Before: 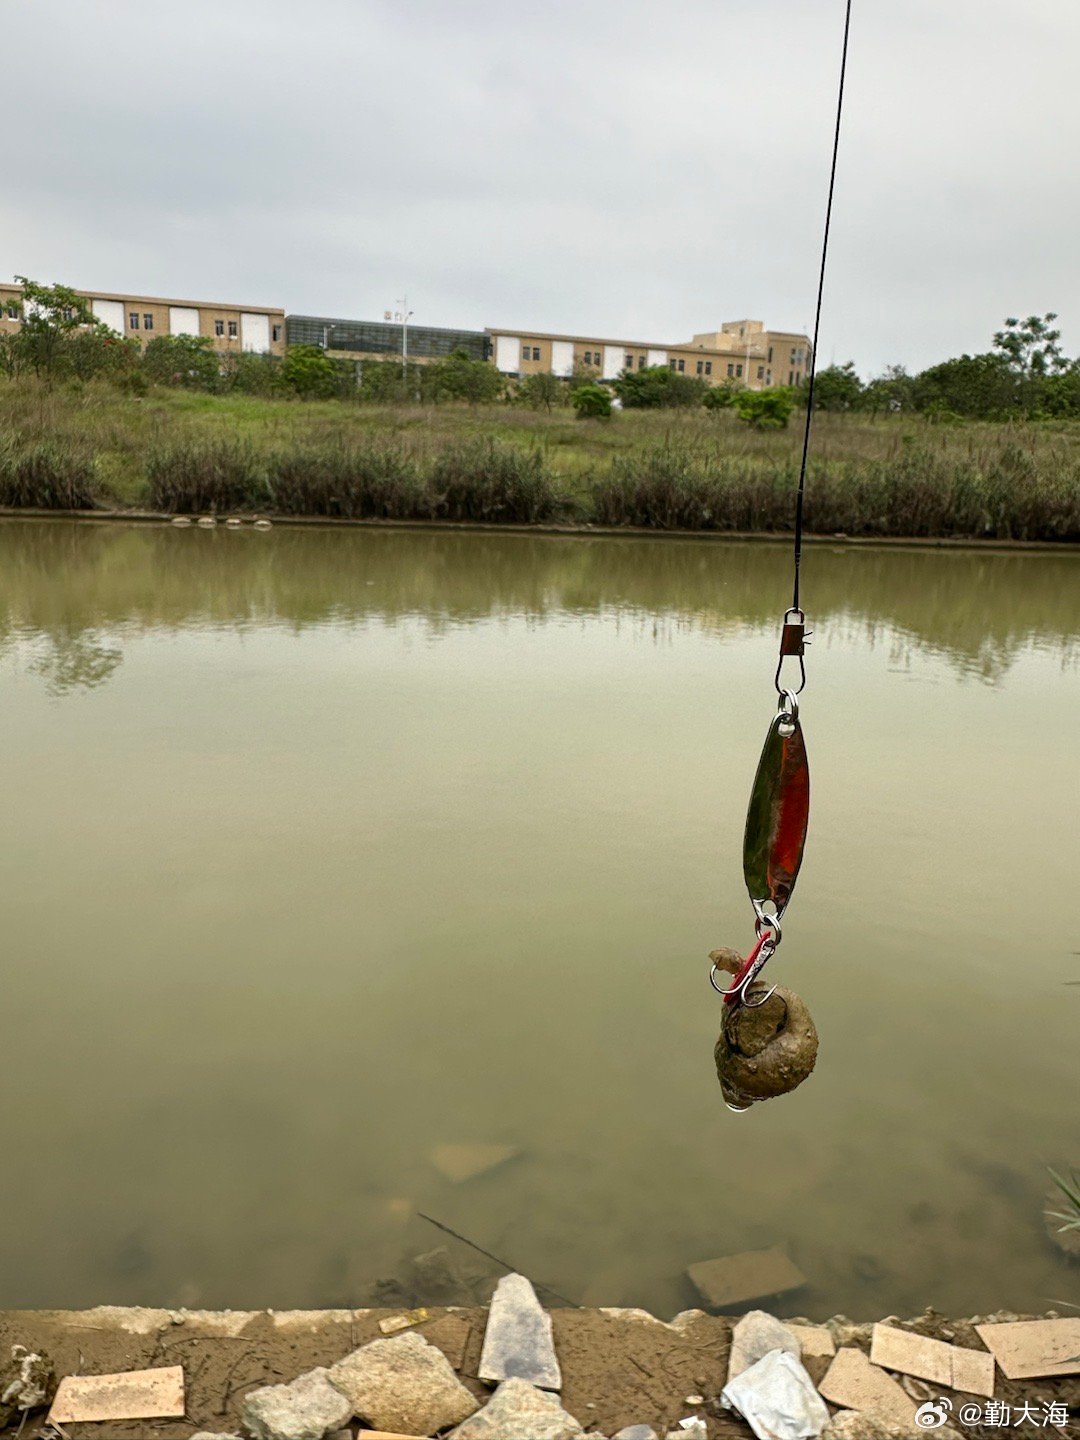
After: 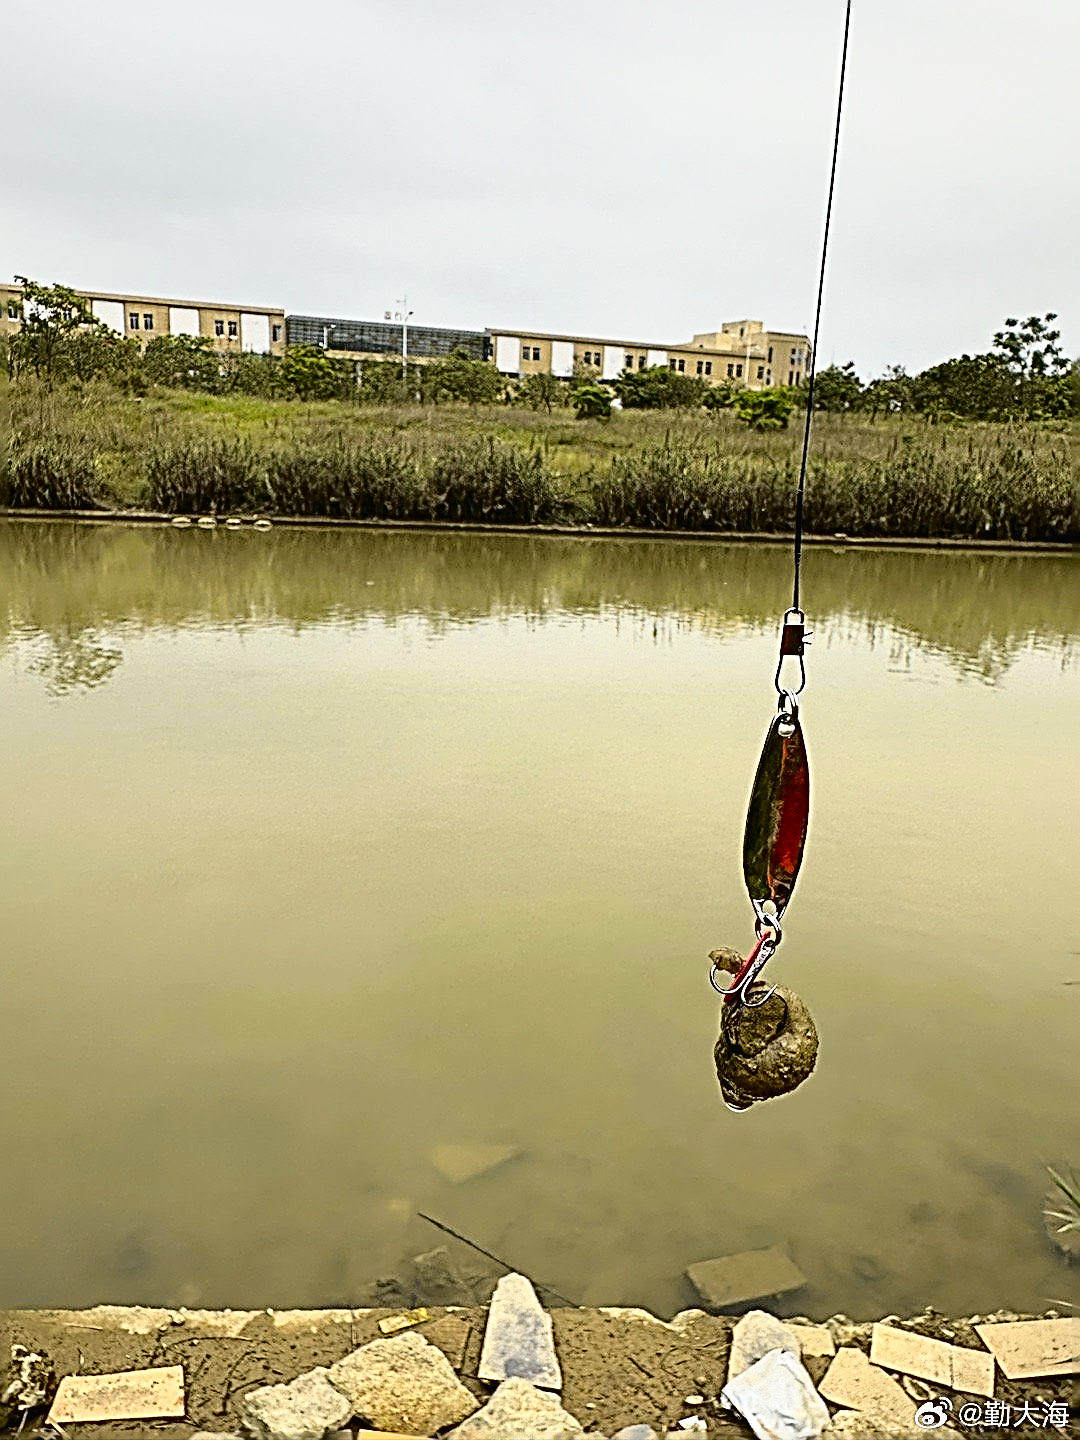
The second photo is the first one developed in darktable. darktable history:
white balance: red 1, blue 1
tone curve: curves: ch0 [(0, 0.013) (0.129, 0.1) (0.327, 0.382) (0.489, 0.573) (0.66, 0.748) (0.858, 0.926) (1, 0.977)]; ch1 [(0, 0) (0.353, 0.344) (0.45, 0.46) (0.498, 0.498) (0.521, 0.512) (0.563, 0.559) (0.592, 0.585) (0.647, 0.68) (1, 1)]; ch2 [(0, 0) (0.333, 0.346) (0.375, 0.375) (0.427, 0.44) (0.476, 0.492) (0.511, 0.508) (0.528, 0.533) (0.579, 0.61) (0.612, 0.644) (0.66, 0.715) (1, 1)], color space Lab, independent channels, preserve colors none
sharpen: radius 3.158, amount 1.731
